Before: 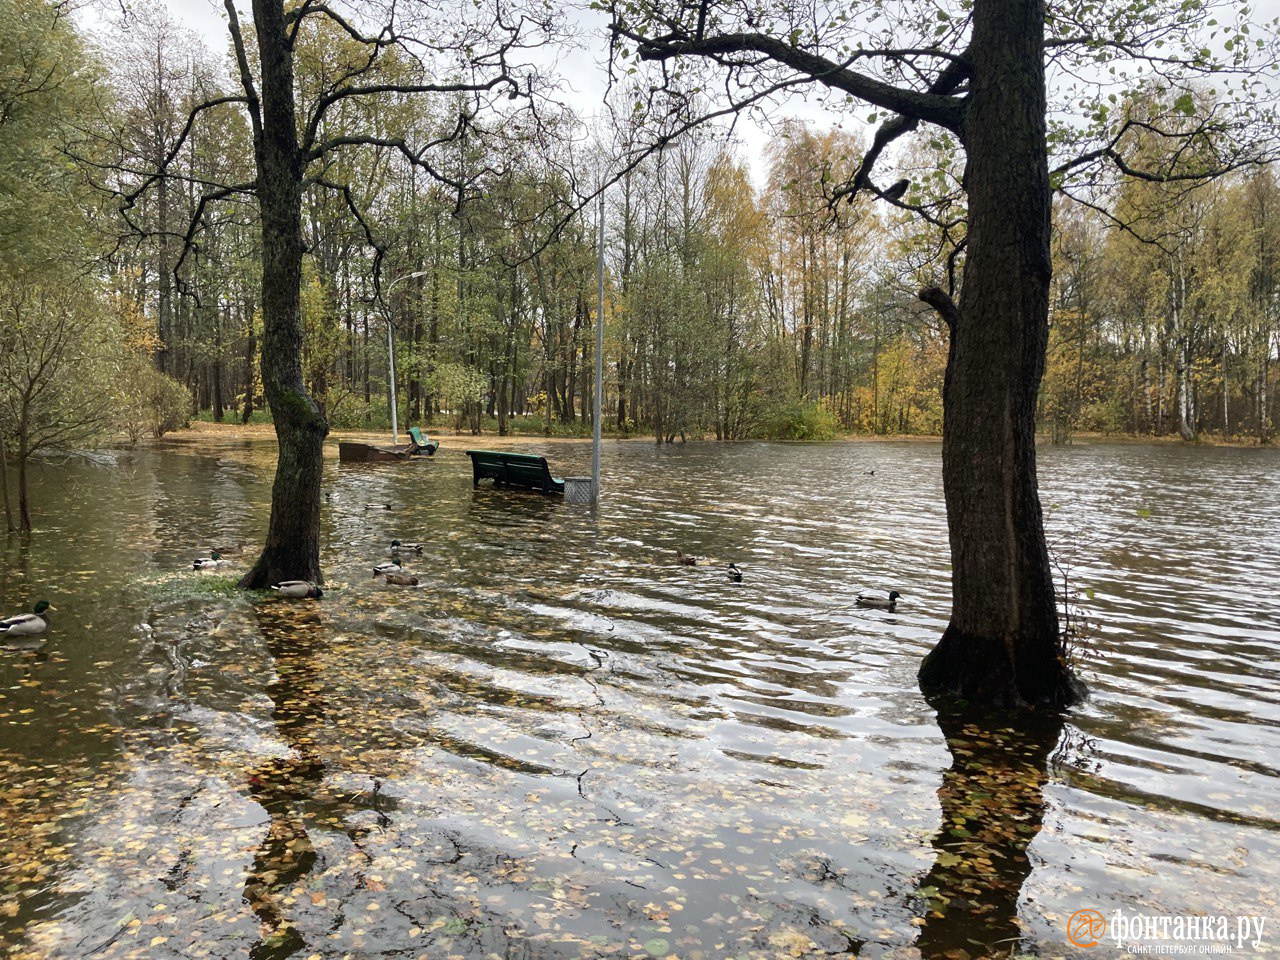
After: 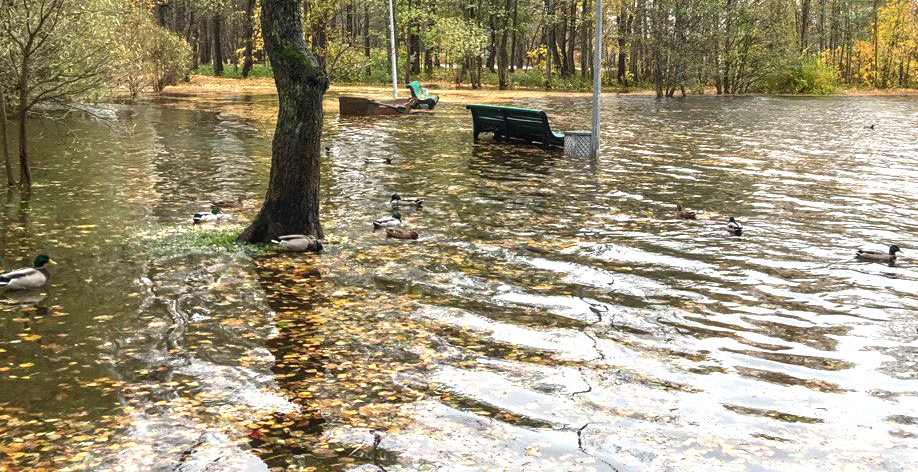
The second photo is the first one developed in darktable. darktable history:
exposure: black level correction -0.002, exposure 0.71 EV, compensate highlight preservation false
crop: top 36.129%, right 28.265%, bottom 14.635%
local contrast: on, module defaults
